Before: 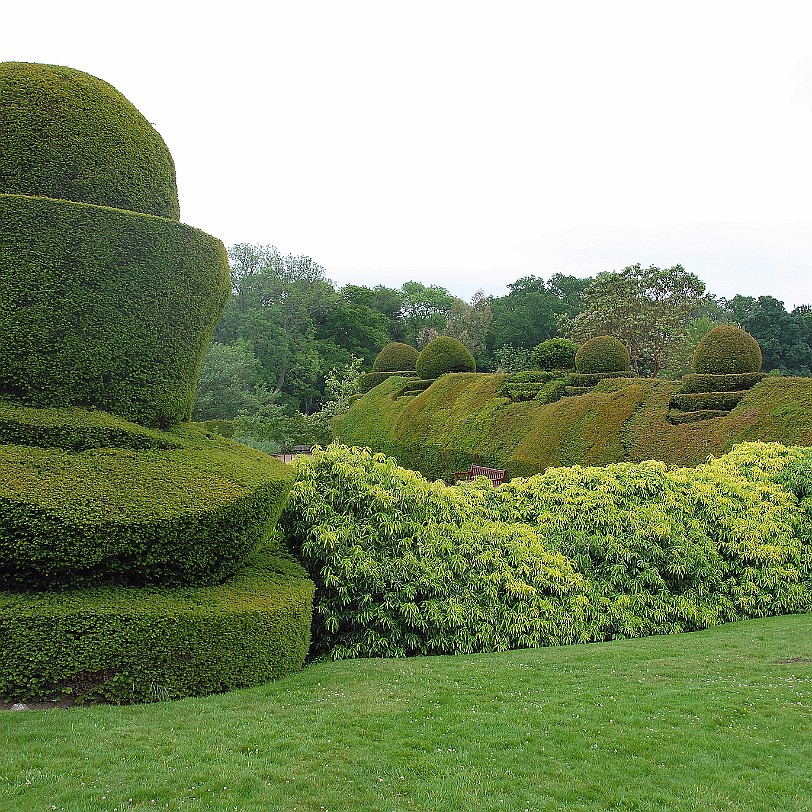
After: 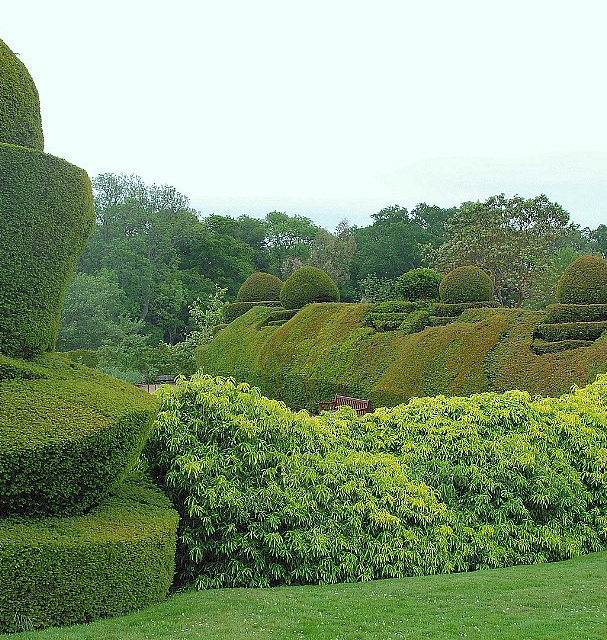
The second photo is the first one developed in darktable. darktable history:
color correction: highlights a* -6.69, highlights b* 0.49
crop: left 16.768%, top 8.653%, right 8.362%, bottom 12.485%
shadows and highlights: on, module defaults
